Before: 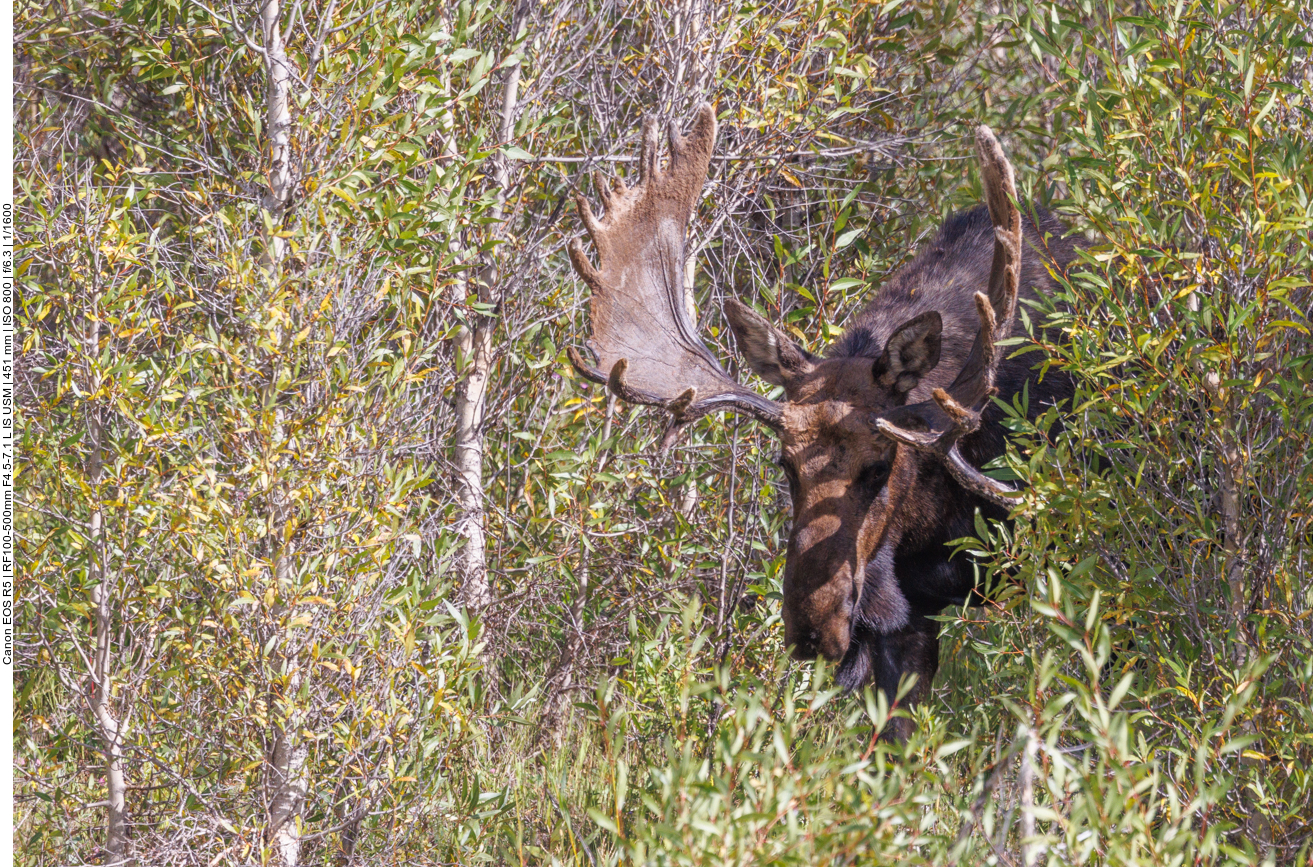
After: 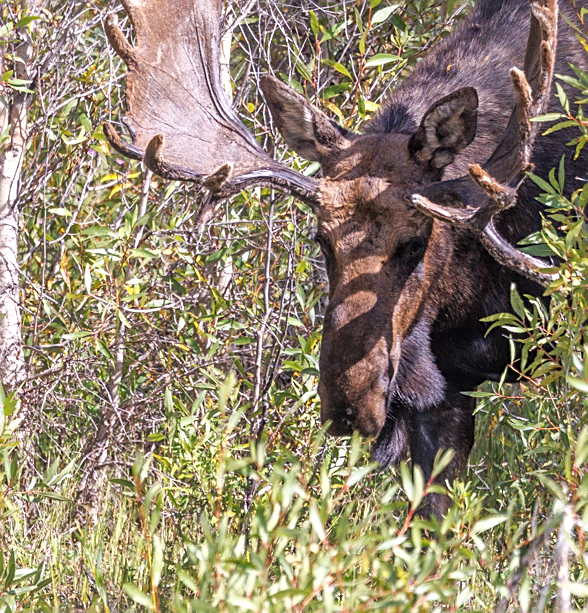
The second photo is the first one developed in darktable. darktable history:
crop: left 35.381%, top 25.851%, right 19.799%, bottom 3.416%
exposure: exposure 0.2 EV, compensate exposure bias true, compensate highlight preservation false
sharpen: on, module defaults
local contrast: mode bilateral grid, contrast 21, coarseness 49, detail 129%, midtone range 0.2
contrast brightness saturation: contrast 0.053, brightness 0.063, saturation 0.012
tone equalizer: on, module defaults
